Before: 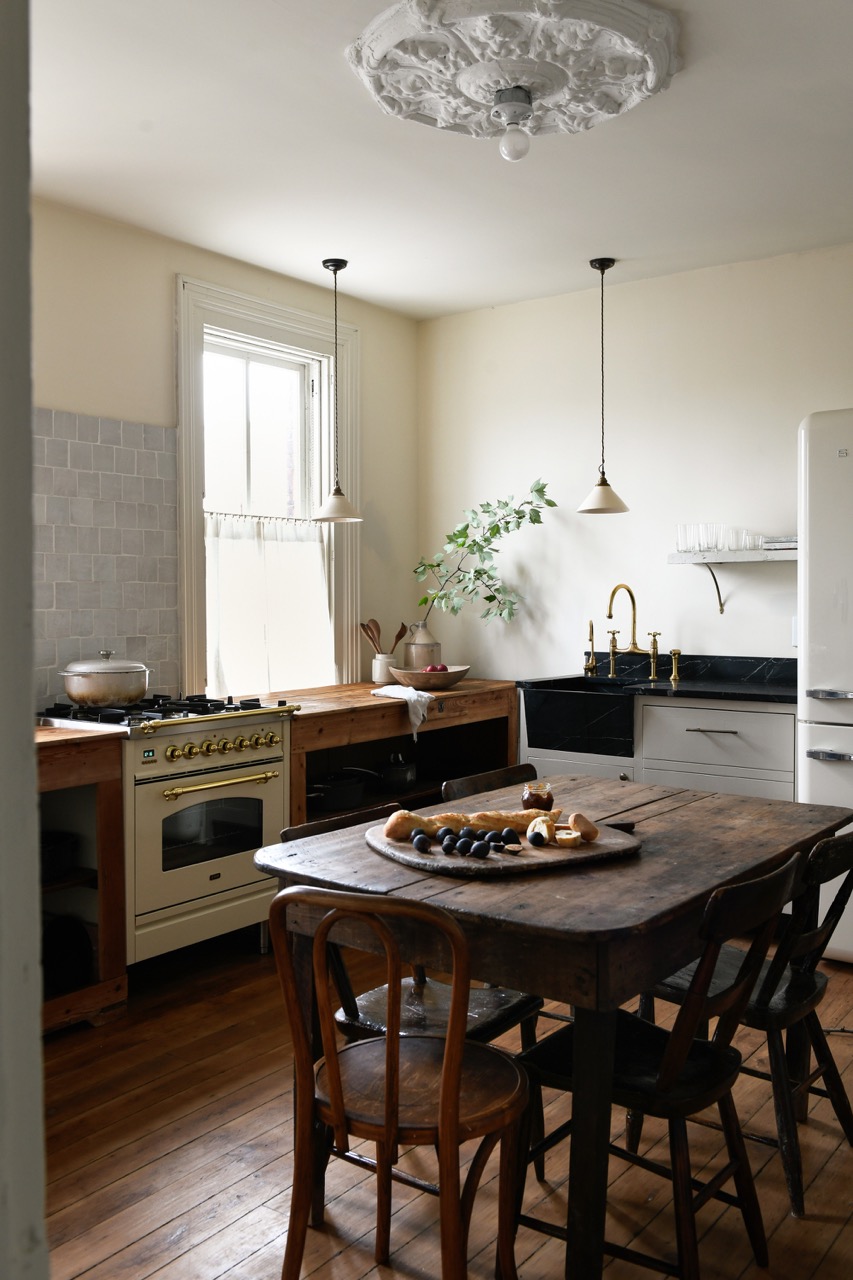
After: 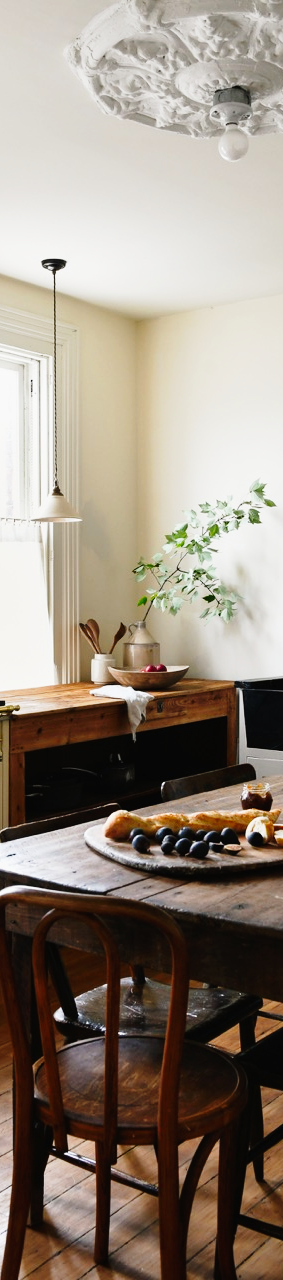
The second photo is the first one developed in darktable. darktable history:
tone curve: curves: ch0 [(0, 0.012) (0.037, 0.03) (0.123, 0.092) (0.19, 0.157) (0.269, 0.27) (0.48, 0.57) (0.595, 0.695) (0.718, 0.823) (0.855, 0.913) (1, 0.982)]; ch1 [(0, 0) (0.243, 0.245) (0.422, 0.415) (0.493, 0.495) (0.508, 0.506) (0.536, 0.542) (0.569, 0.611) (0.611, 0.662) (0.769, 0.807) (1, 1)]; ch2 [(0, 0) (0.249, 0.216) (0.349, 0.321) (0.424, 0.442) (0.476, 0.483) (0.498, 0.499) (0.517, 0.519) (0.532, 0.56) (0.569, 0.624) (0.614, 0.667) (0.706, 0.757) (0.808, 0.809) (0.991, 0.968)], preserve colors none
contrast brightness saturation: contrast 0.038, saturation 0.07
crop: left 32.97%, right 33.786%
